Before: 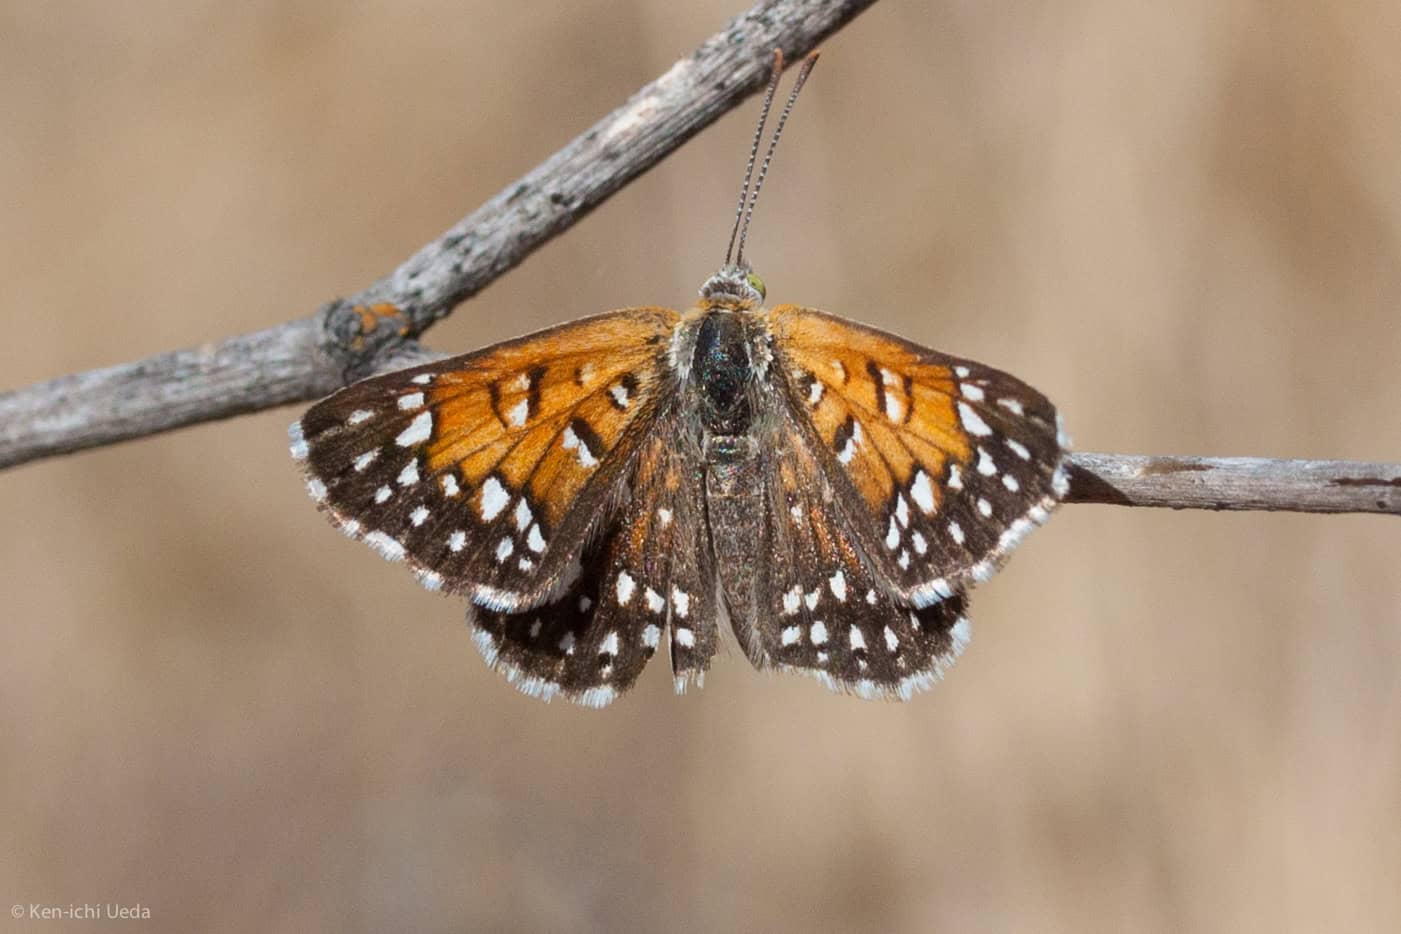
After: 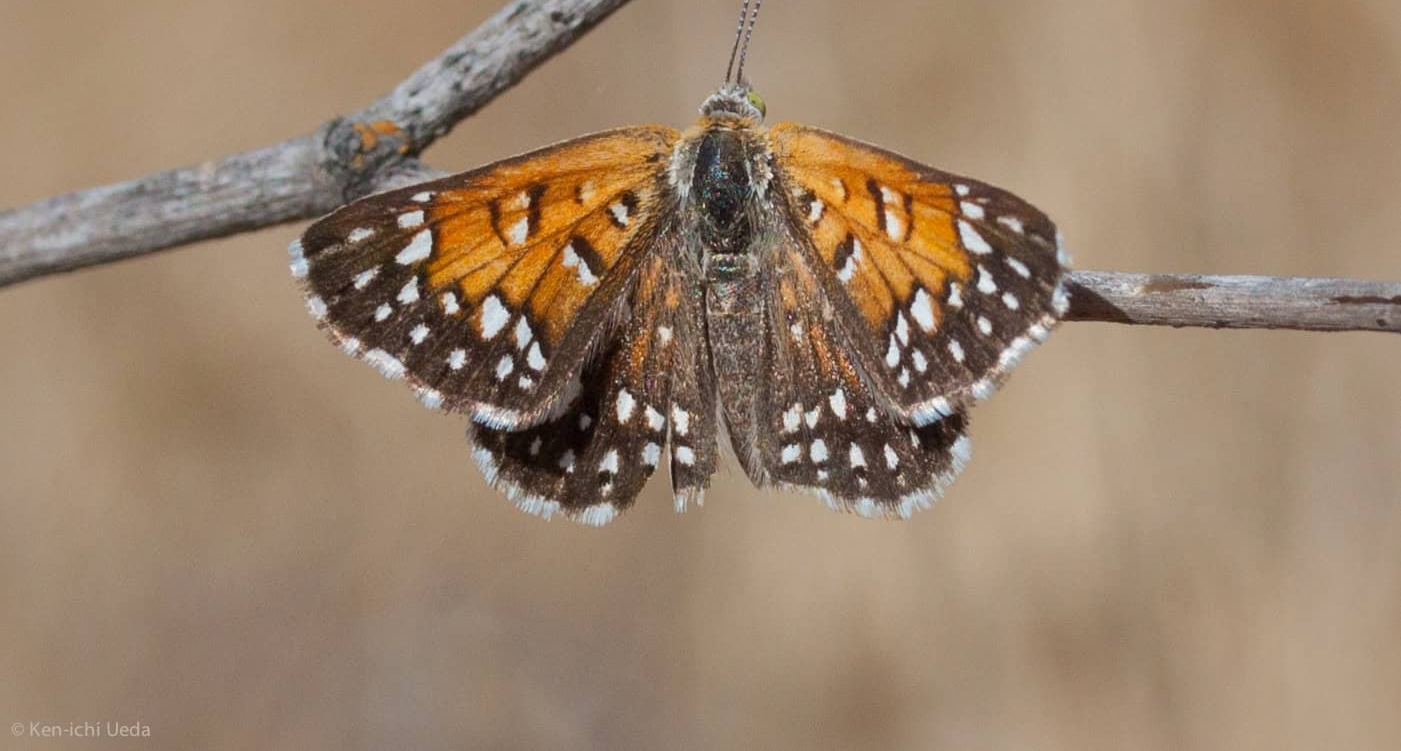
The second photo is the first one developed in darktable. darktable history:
crop and rotate: top 19.55%
shadows and highlights: shadows 39.95, highlights -60.04
